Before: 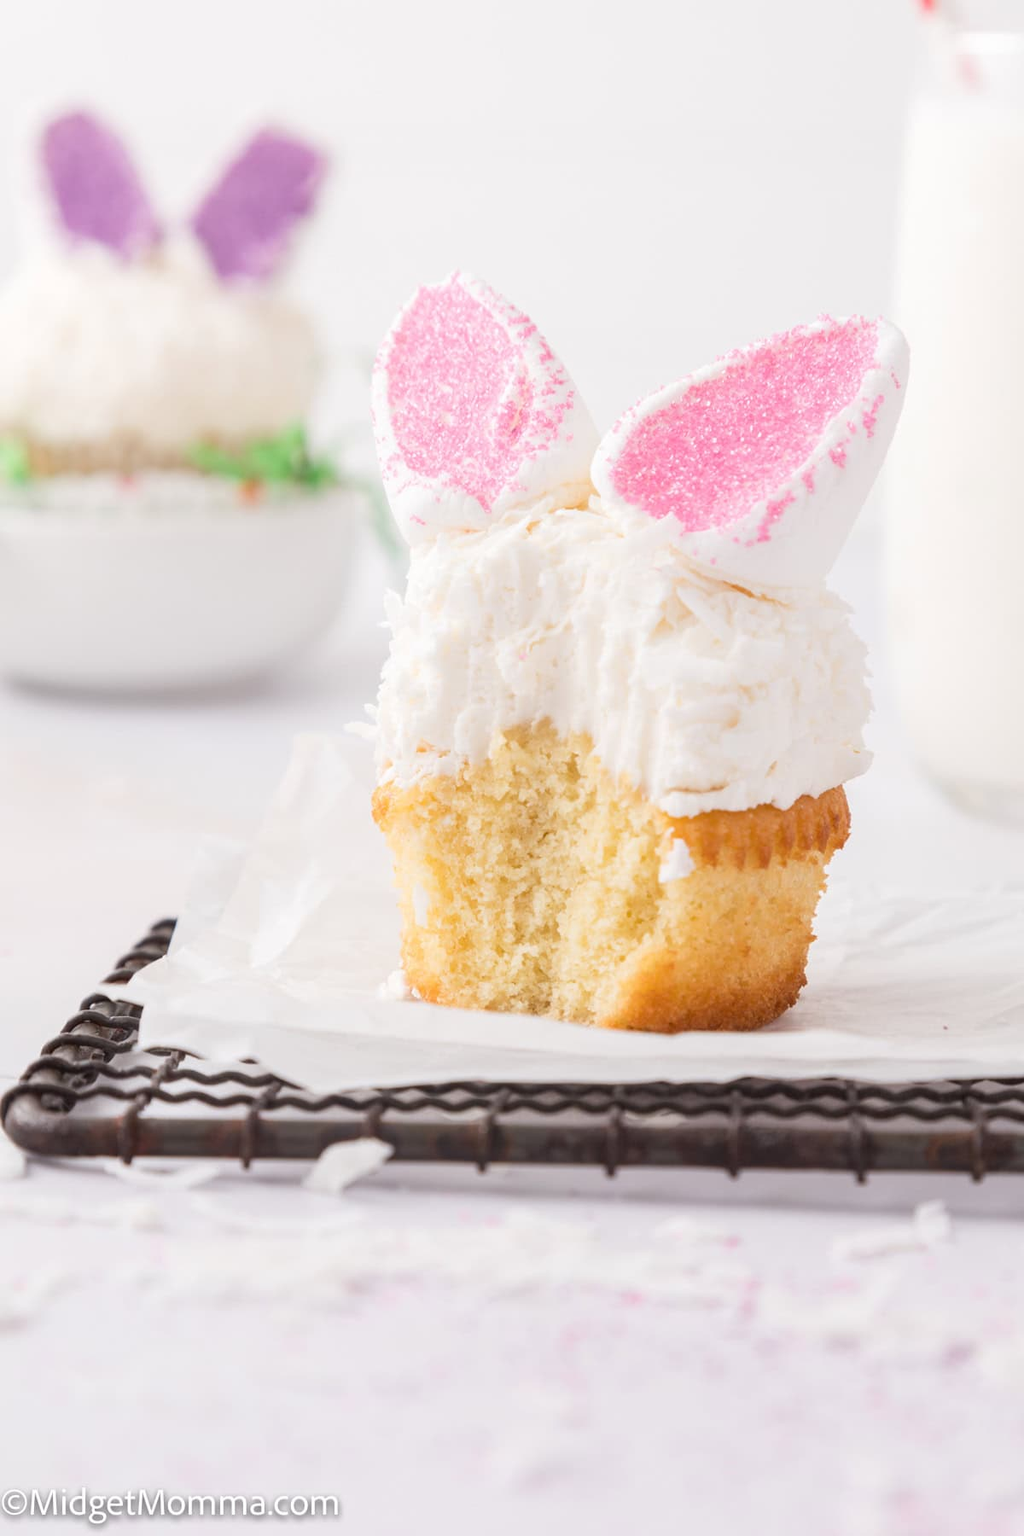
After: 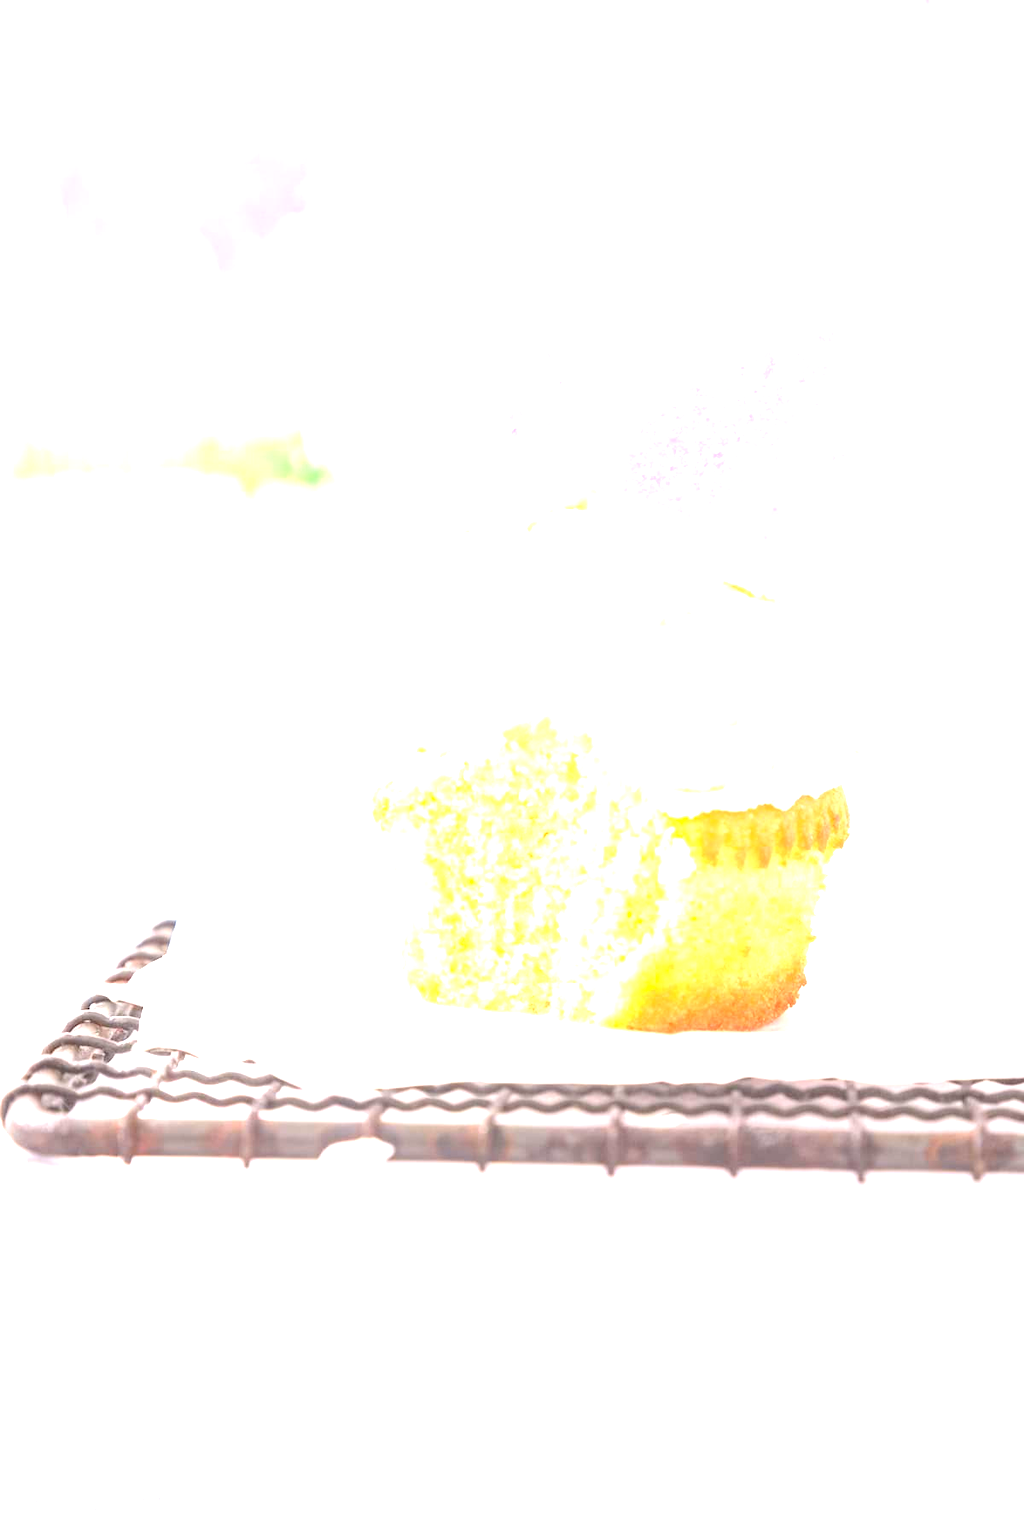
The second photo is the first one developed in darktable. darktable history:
contrast brightness saturation: brightness 0.273
exposure: black level correction 0, exposure 2.31 EV, compensate highlight preservation false
